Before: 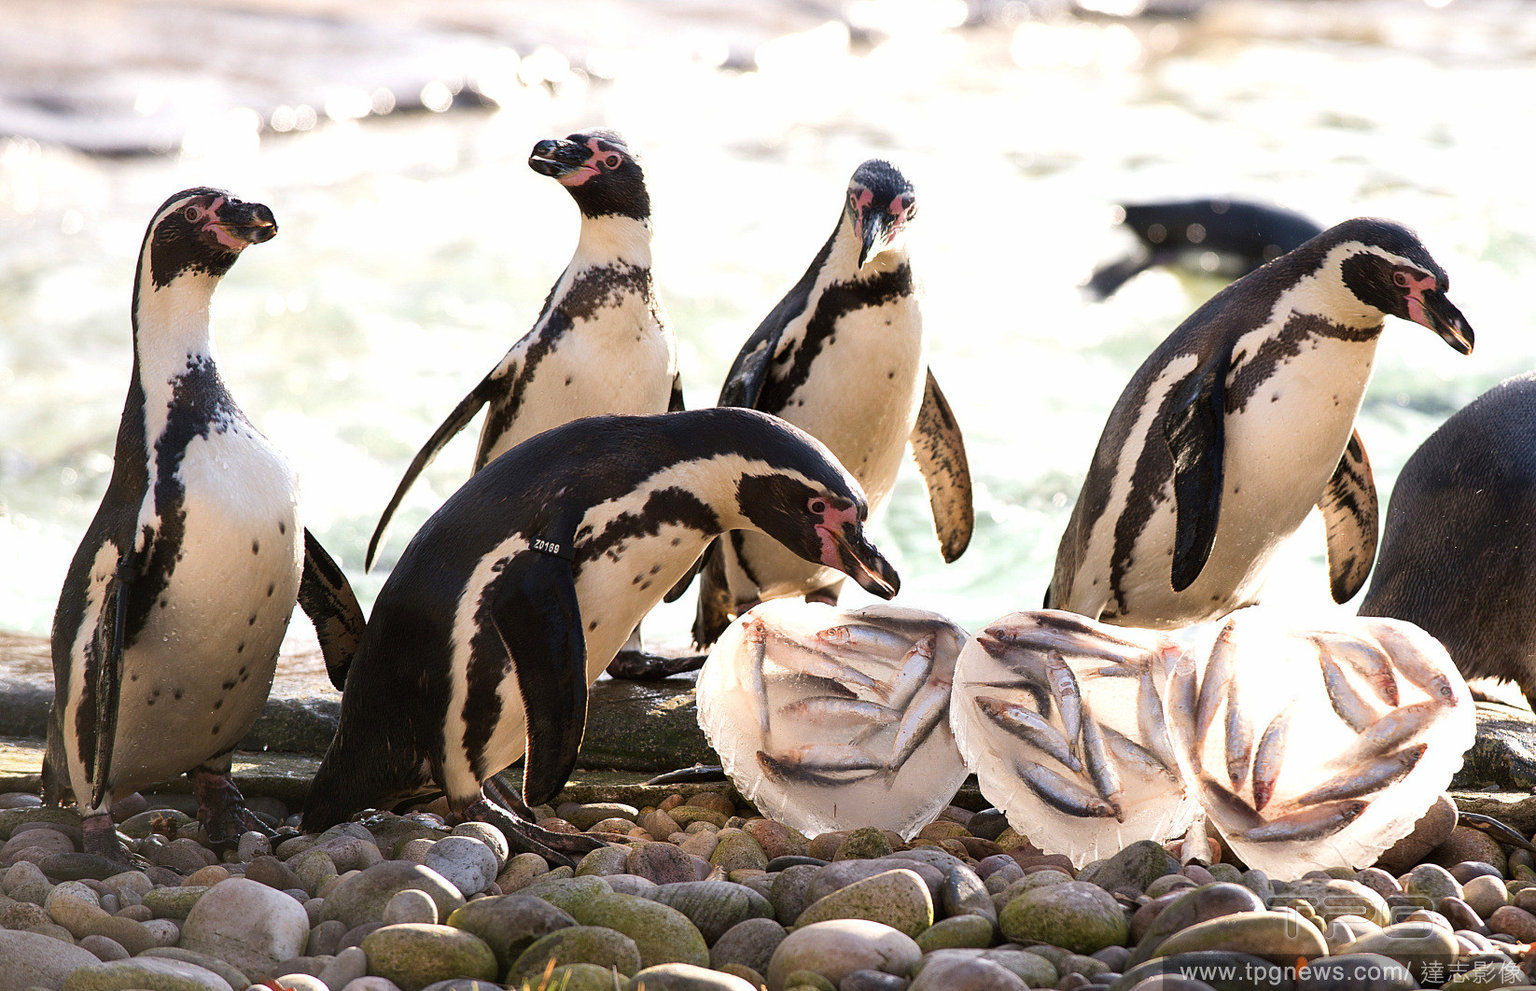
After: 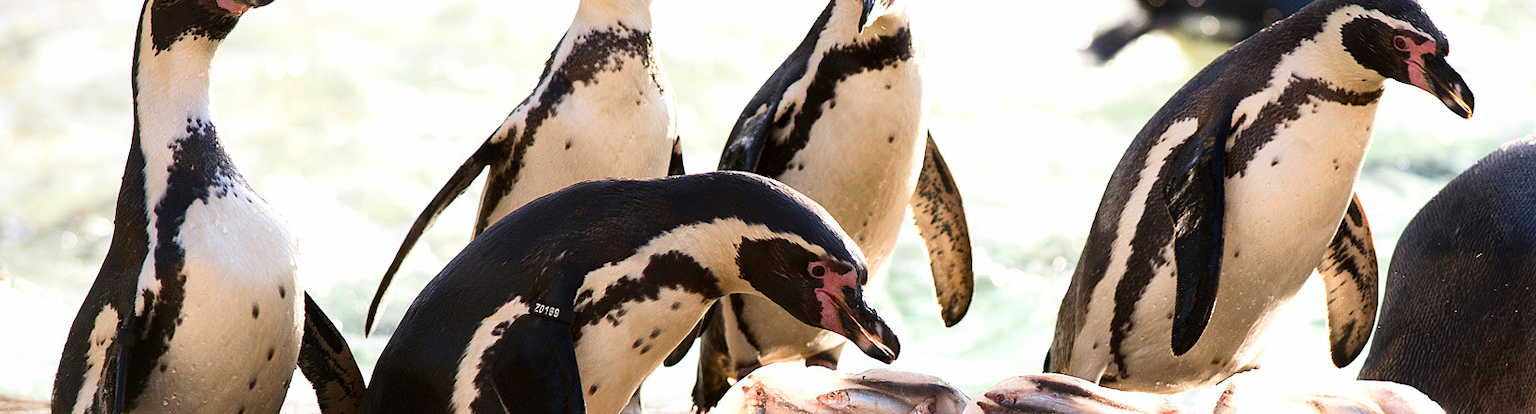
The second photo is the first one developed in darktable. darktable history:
crop and rotate: top 23.84%, bottom 34.294%
contrast brightness saturation: contrast 0.15, brightness -0.01, saturation 0.1
